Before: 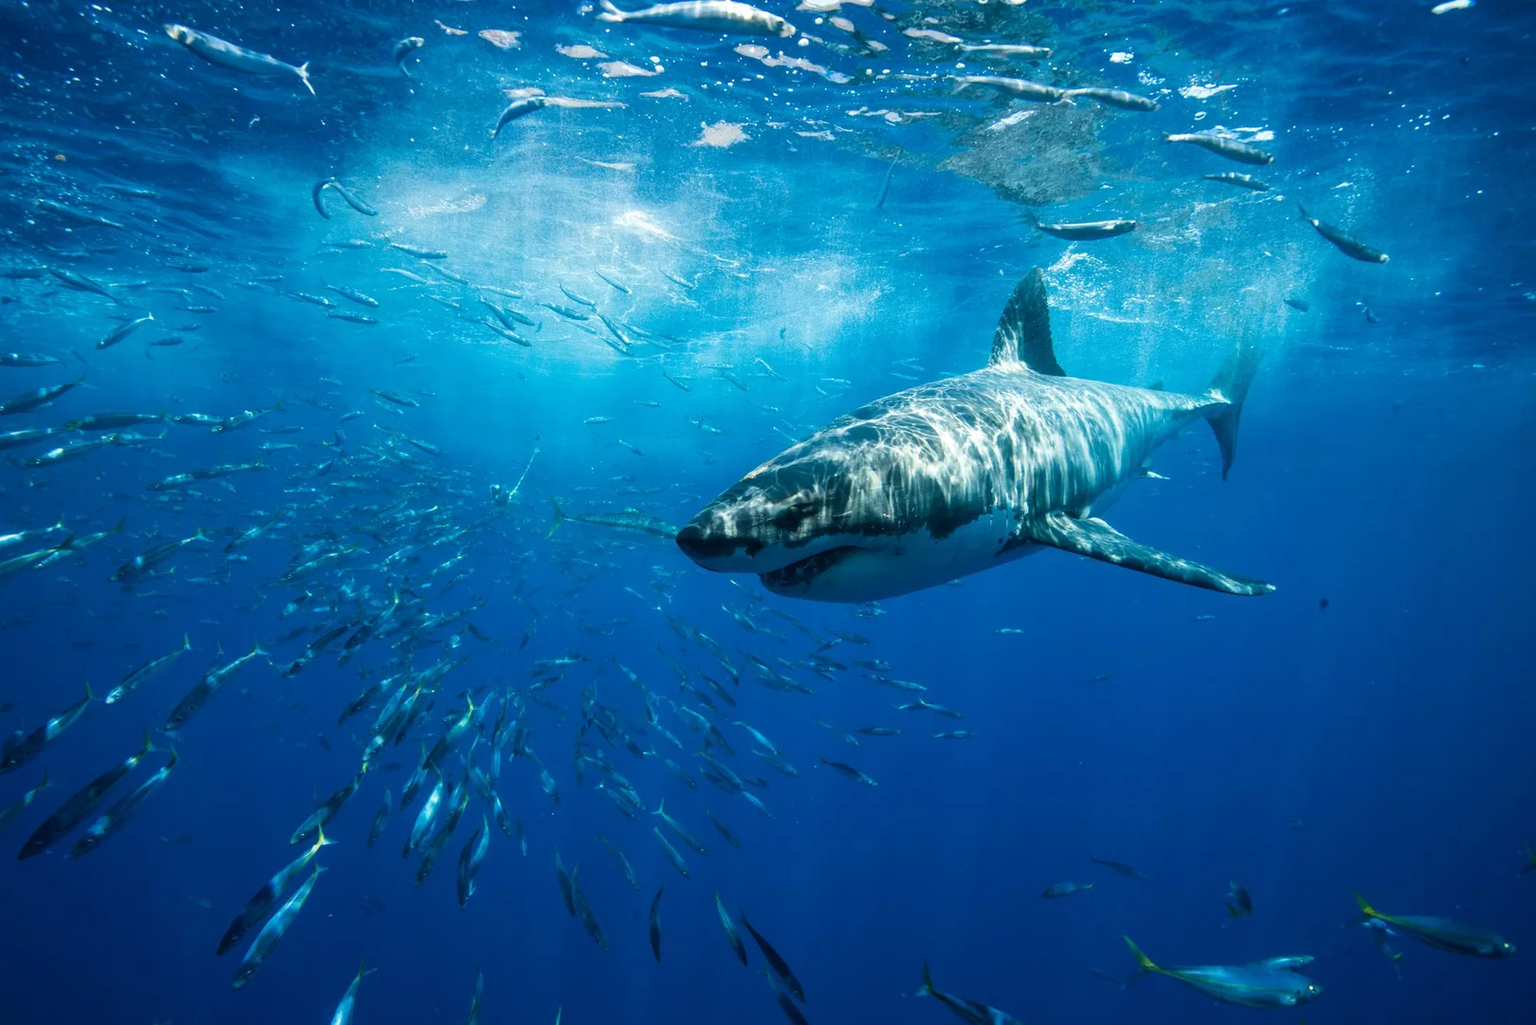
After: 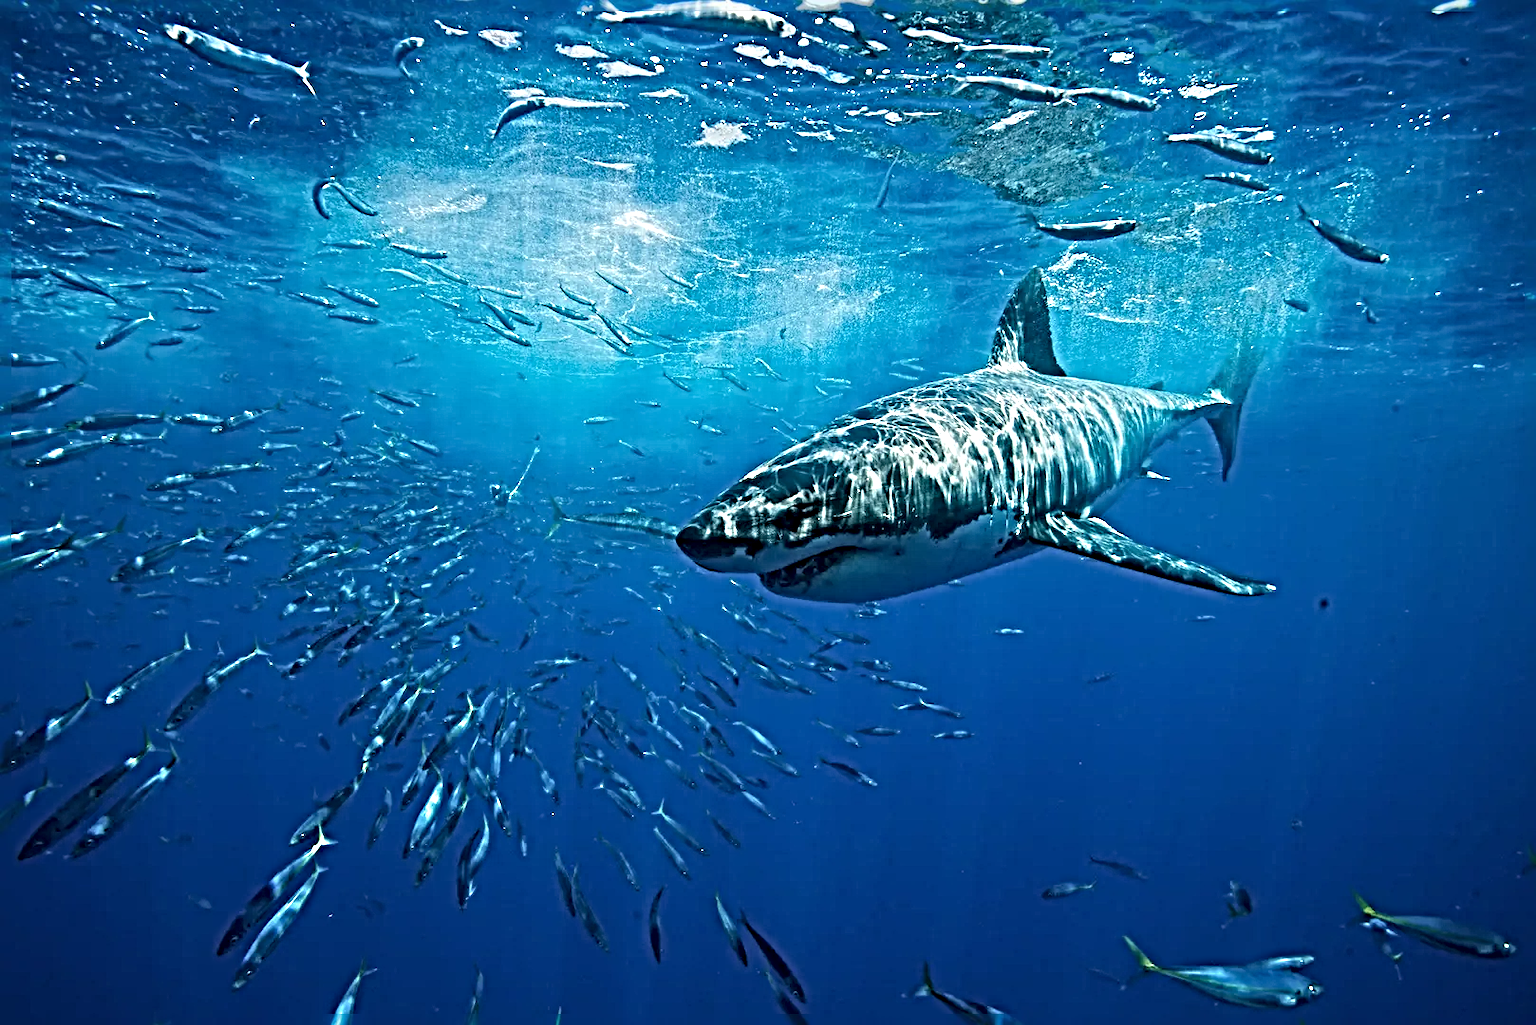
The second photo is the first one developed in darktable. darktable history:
sharpen: radius 6.293, amount 1.798, threshold 0.221
